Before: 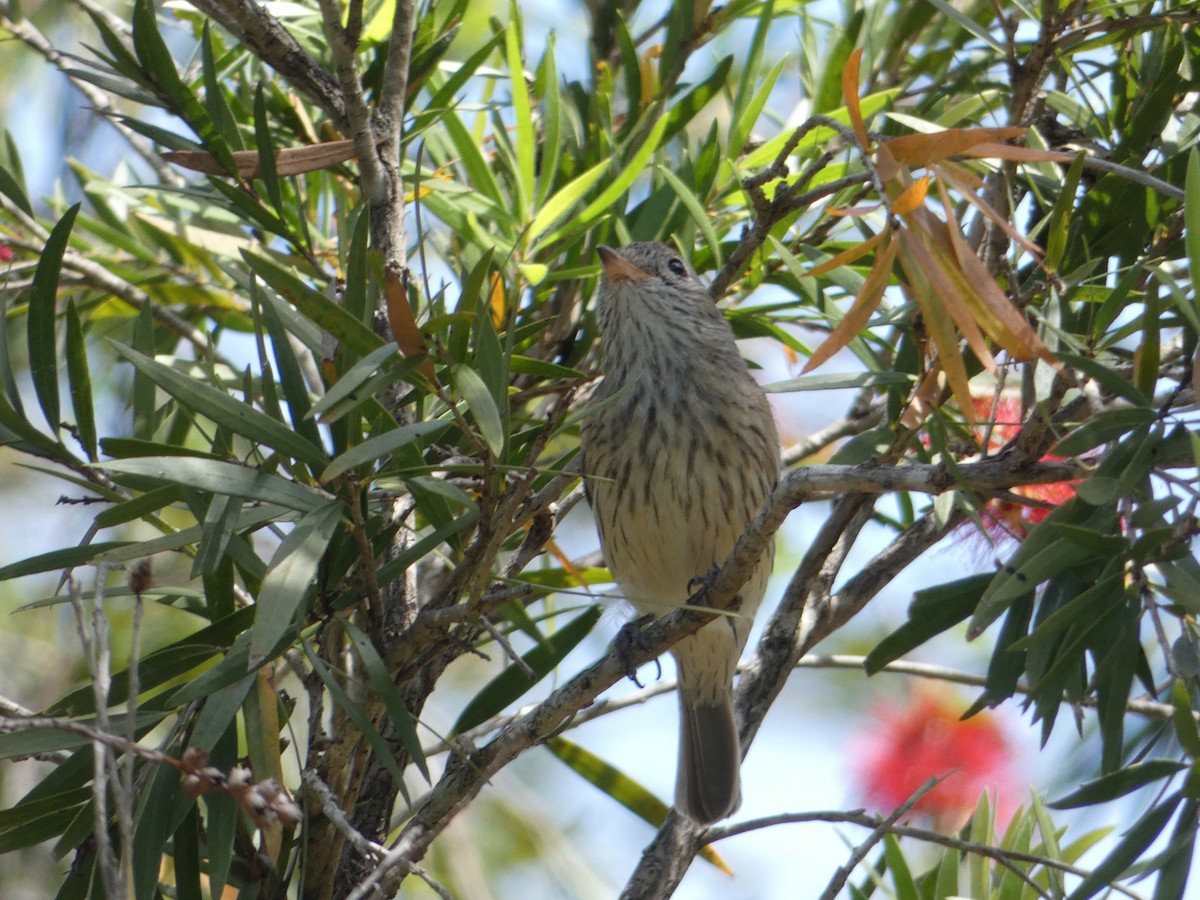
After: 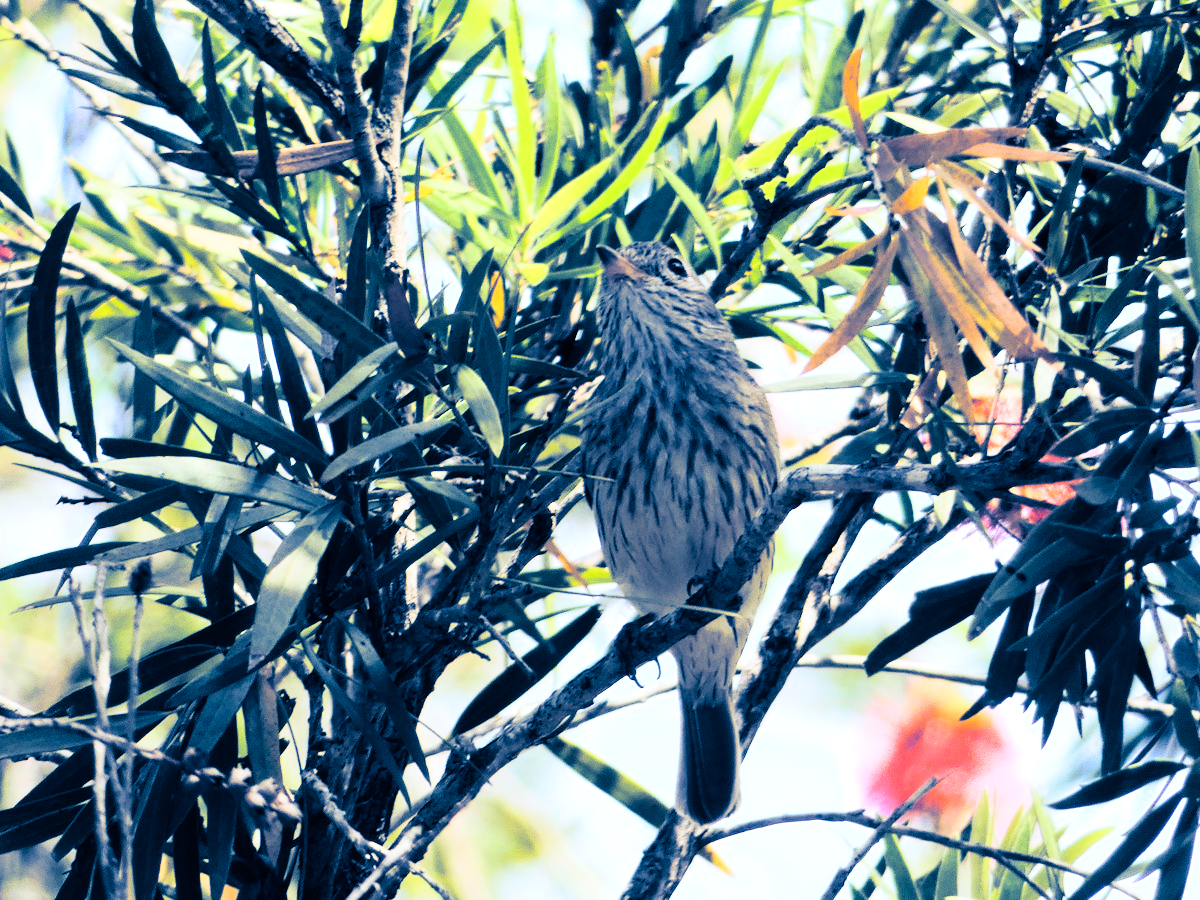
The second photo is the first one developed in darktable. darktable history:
split-toning: shadows › hue 226.8°, shadows › saturation 1, highlights › saturation 0, balance -61.41
rgb curve: curves: ch0 [(0, 0) (0.21, 0.15) (0.24, 0.21) (0.5, 0.75) (0.75, 0.96) (0.89, 0.99) (1, 1)]; ch1 [(0, 0.02) (0.21, 0.13) (0.25, 0.2) (0.5, 0.67) (0.75, 0.9) (0.89, 0.97) (1, 1)]; ch2 [(0, 0.02) (0.21, 0.13) (0.25, 0.2) (0.5, 0.67) (0.75, 0.9) (0.89, 0.97) (1, 1)], compensate middle gray true
